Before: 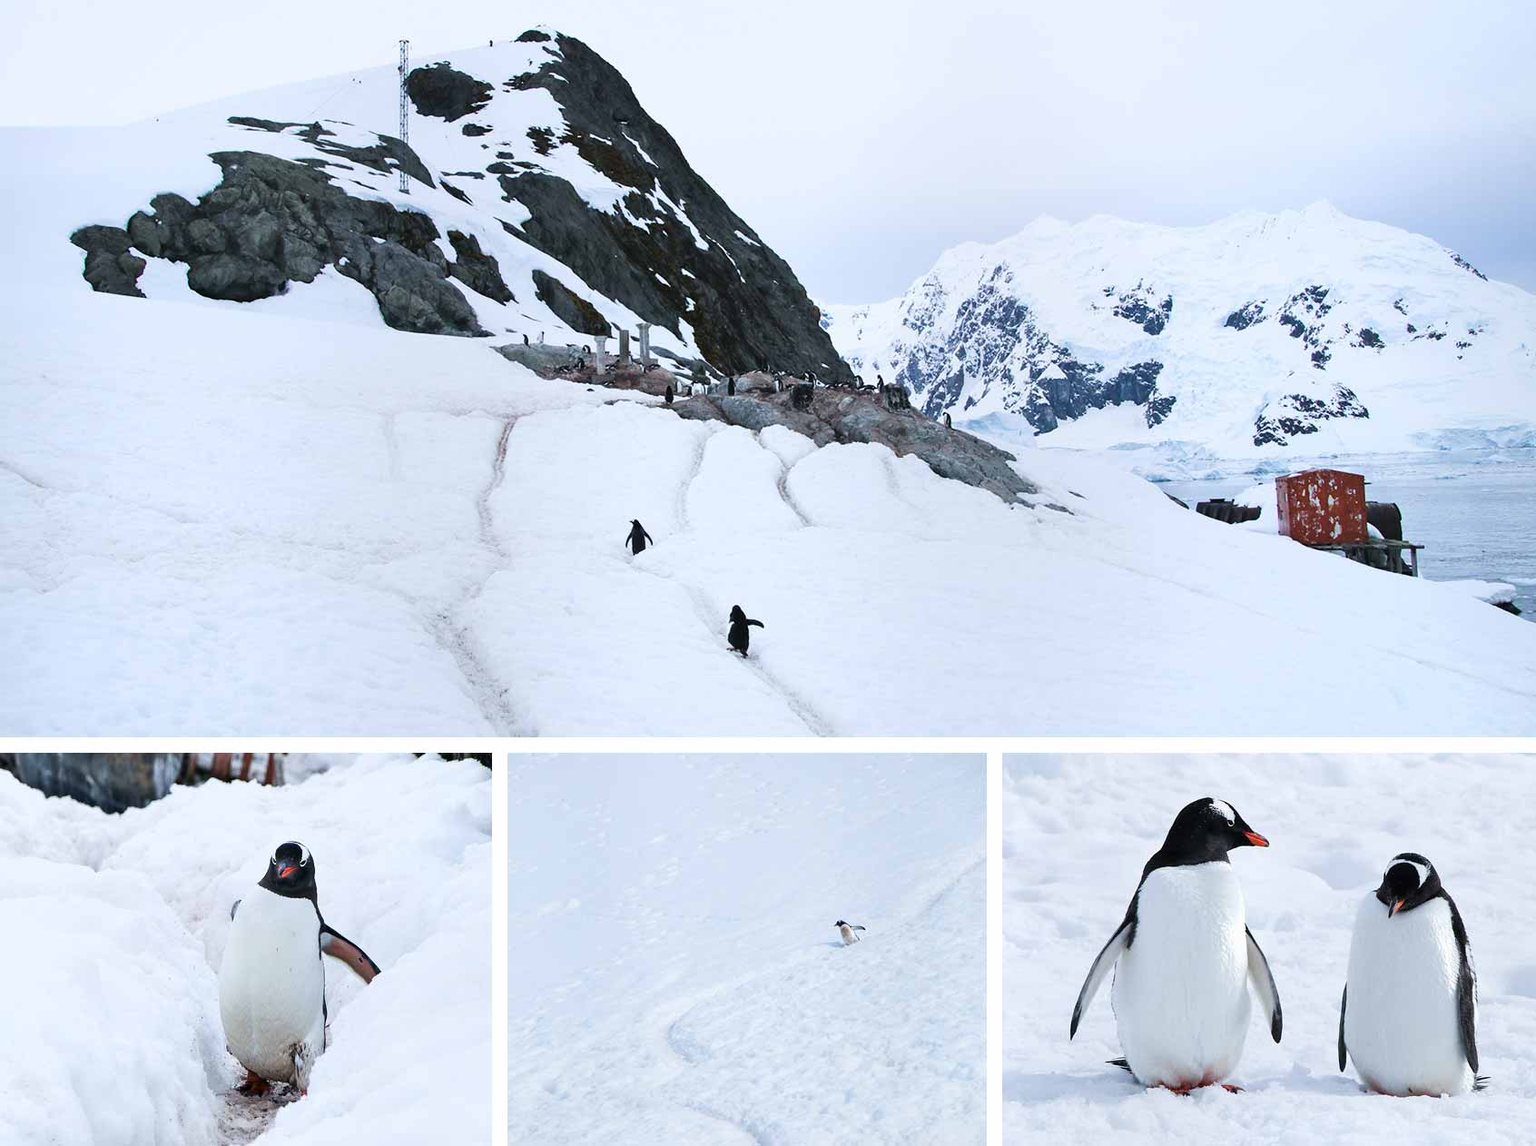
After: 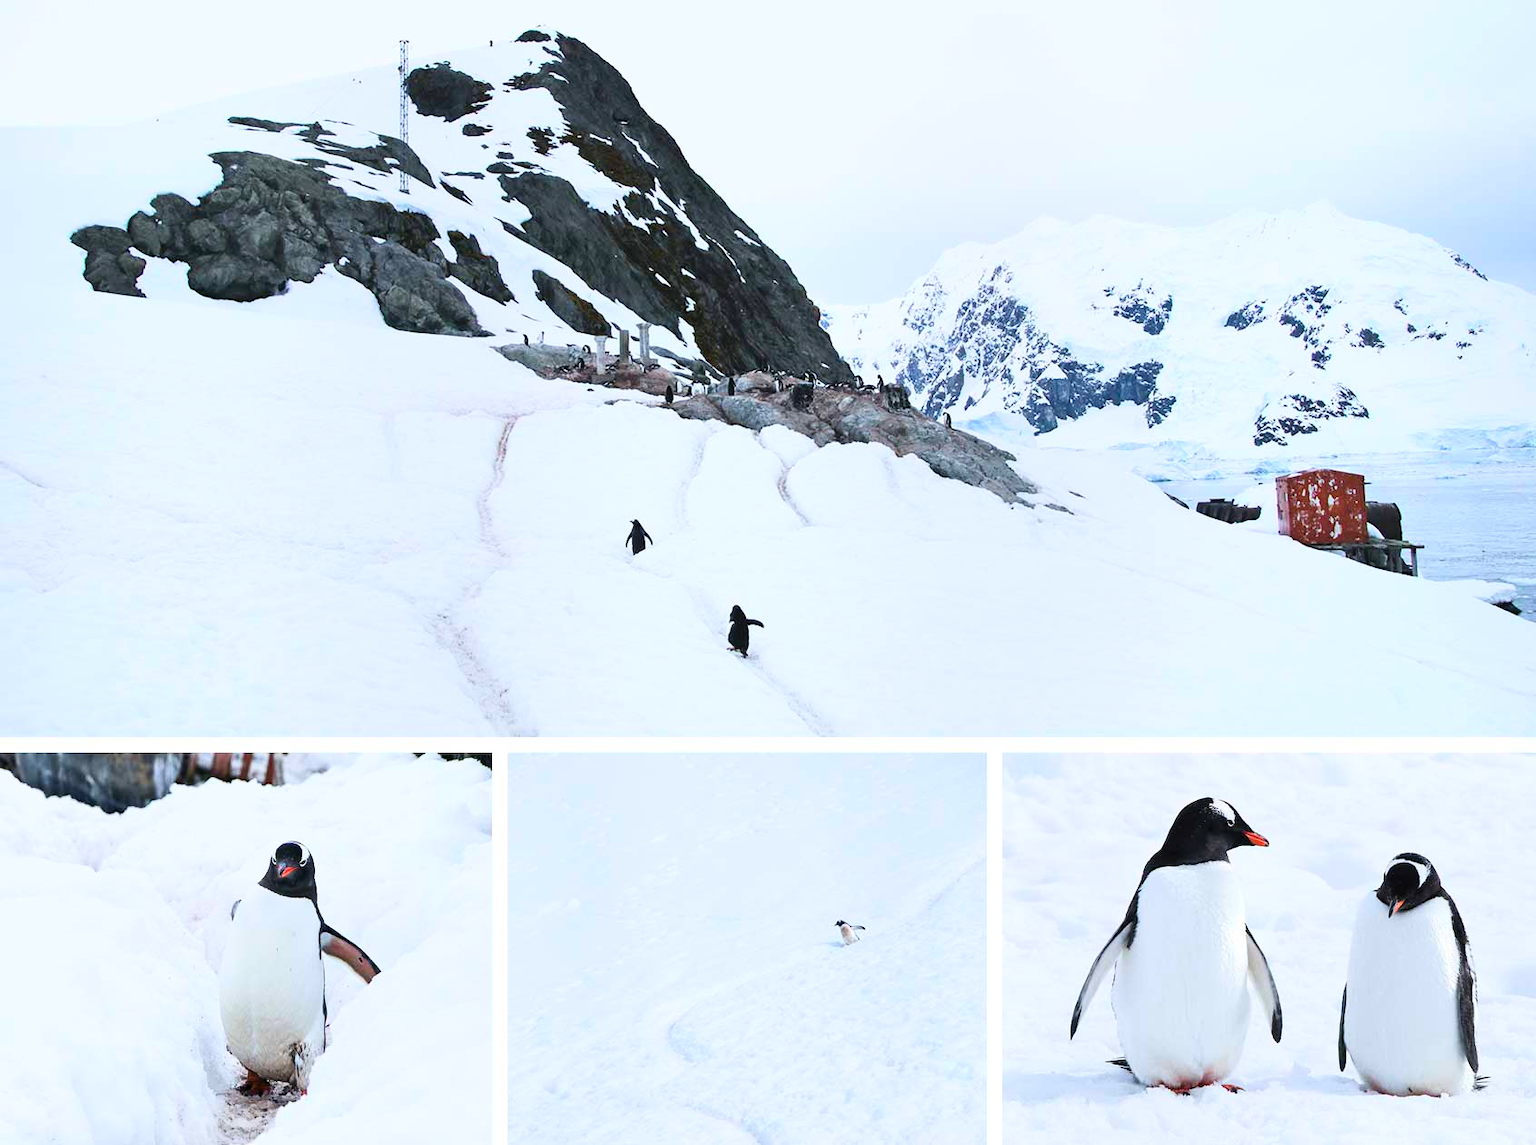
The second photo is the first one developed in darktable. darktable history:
contrast brightness saturation: contrast 0.204, brightness 0.165, saturation 0.217
